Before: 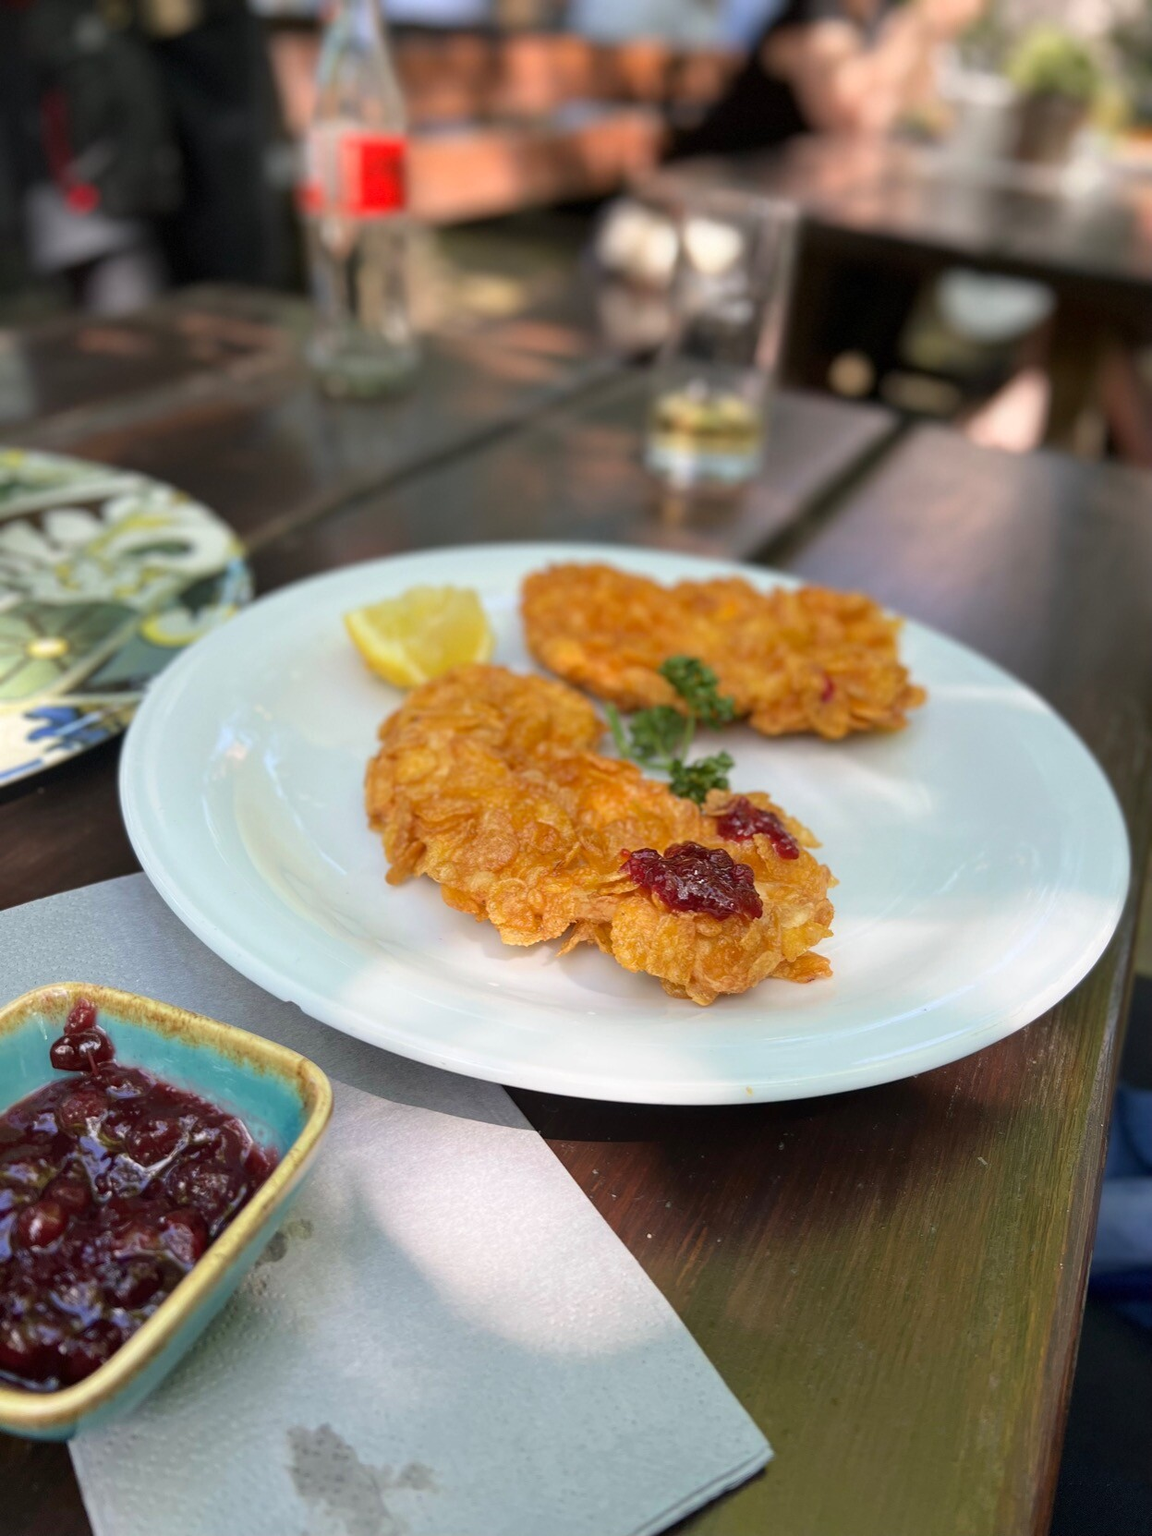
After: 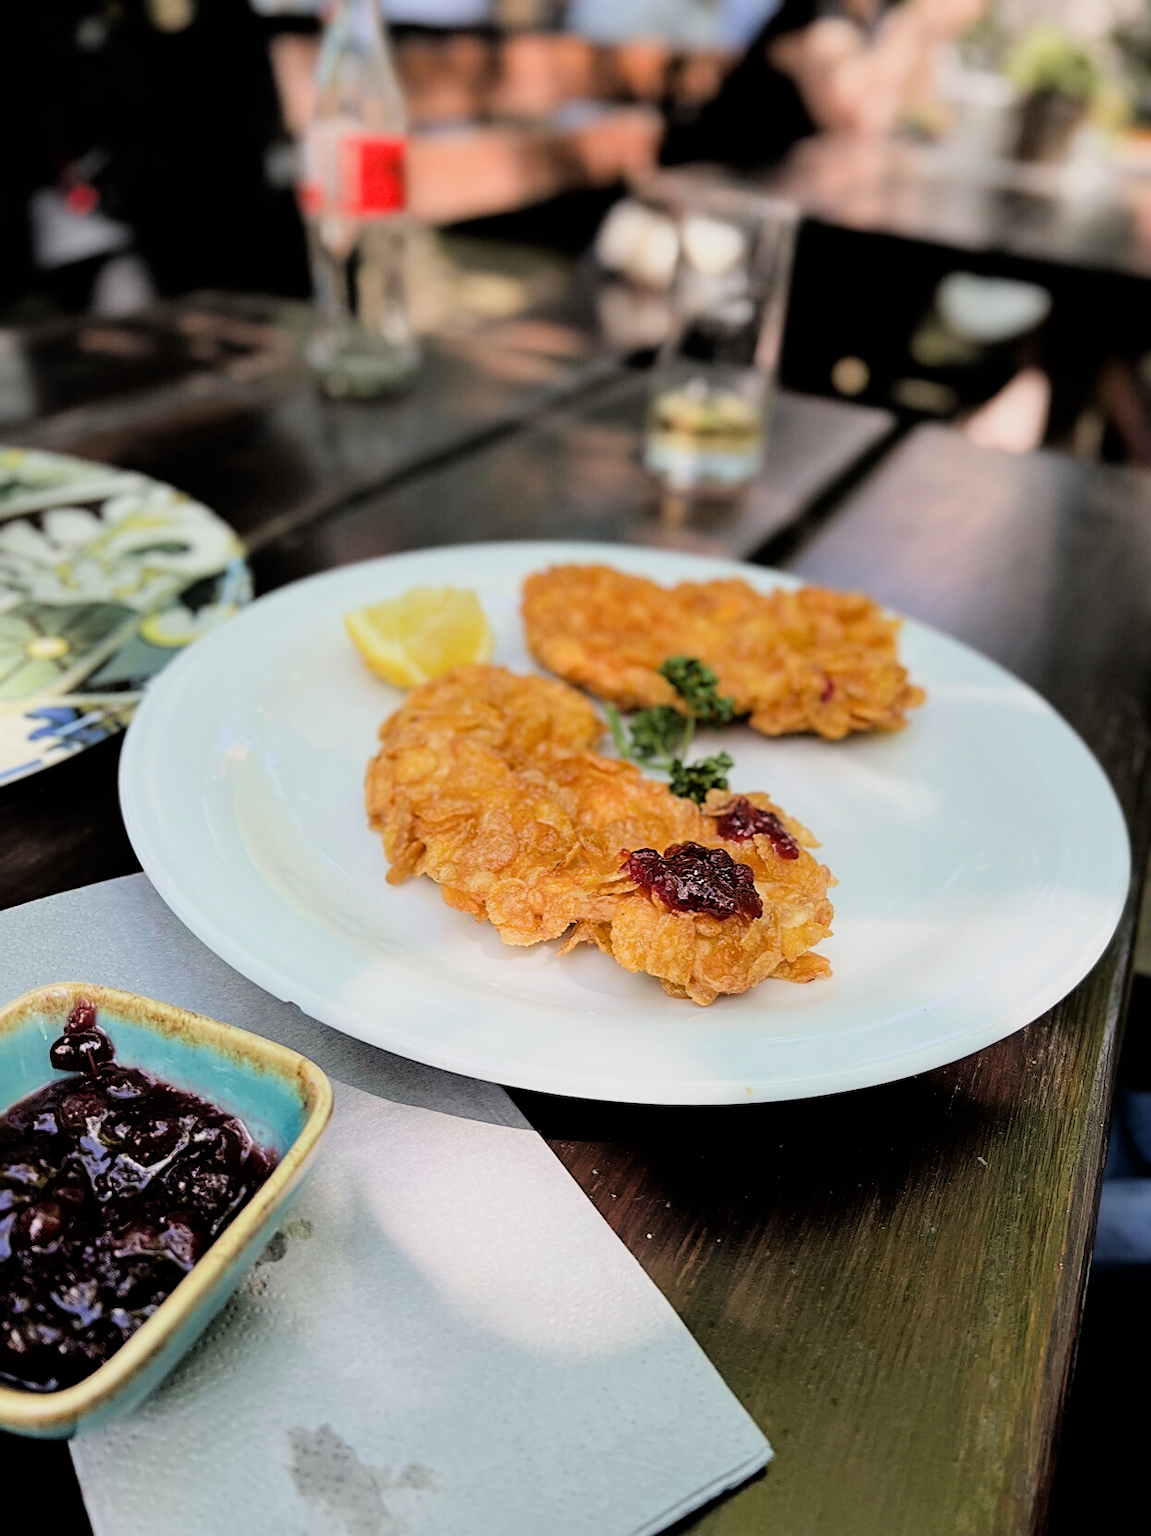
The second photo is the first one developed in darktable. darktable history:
filmic rgb: black relative exposure -4.72 EV, white relative exposure 4.78 EV, hardness 2.35, latitude 37.01%, contrast 1.049, highlights saturation mix 1.48%, shadows ↔ highlights balance 1.25%
tone equalizer: -8 EV -0.781 EV, -7 EV -0.704 EV, -6 EV -0.62 EV, -5 EV -0.361 EV, -3 EV 0.376 EV, -2 EV 0.6 EV, -1 EV 0.689 EV, +0 EV 0.748 EV, edges refinement/feathering 500, mask exposure compensation -1.57 EV, preserve details no
sharpen: on, module defaults
